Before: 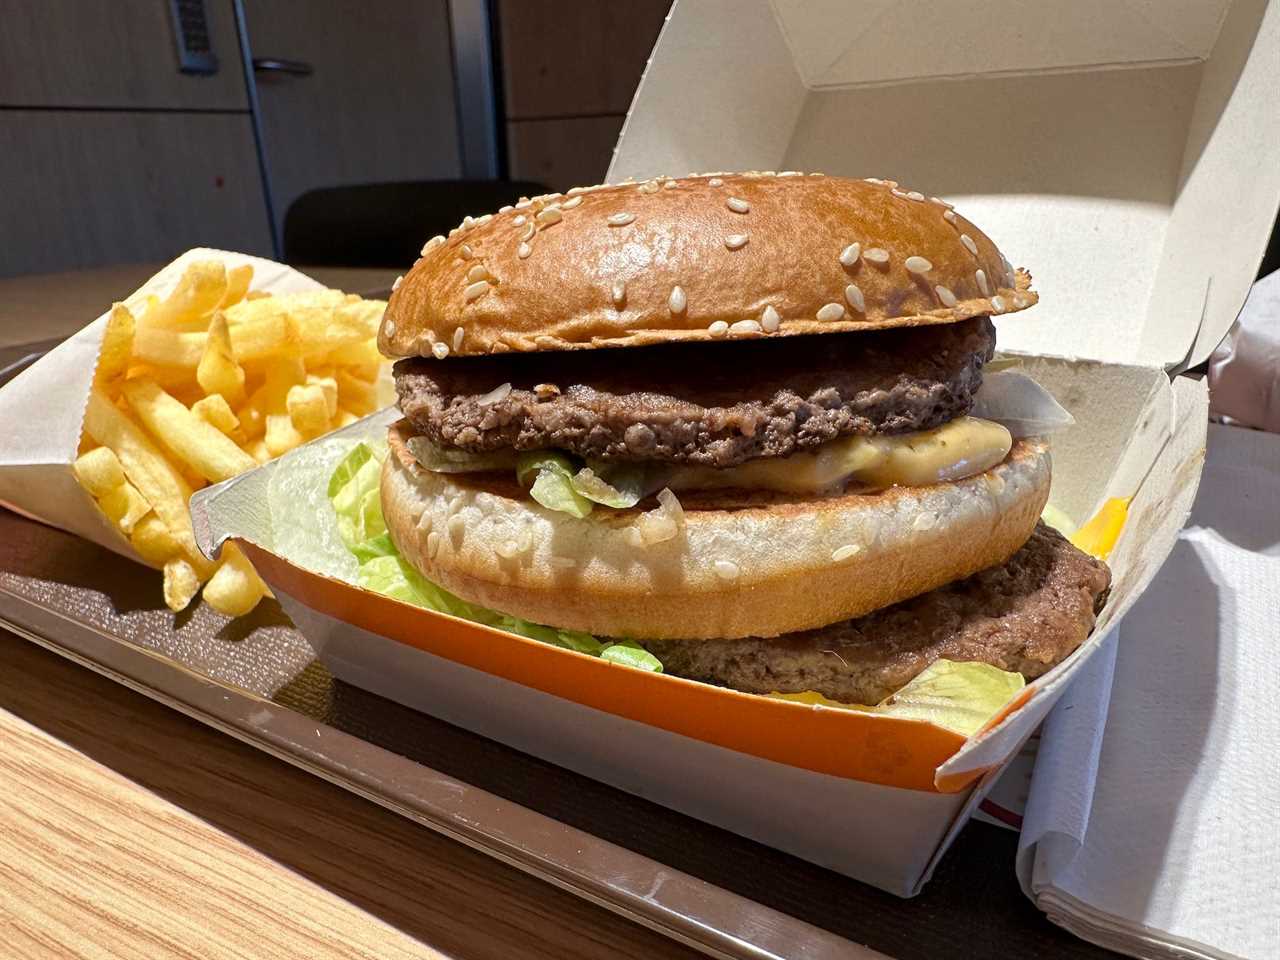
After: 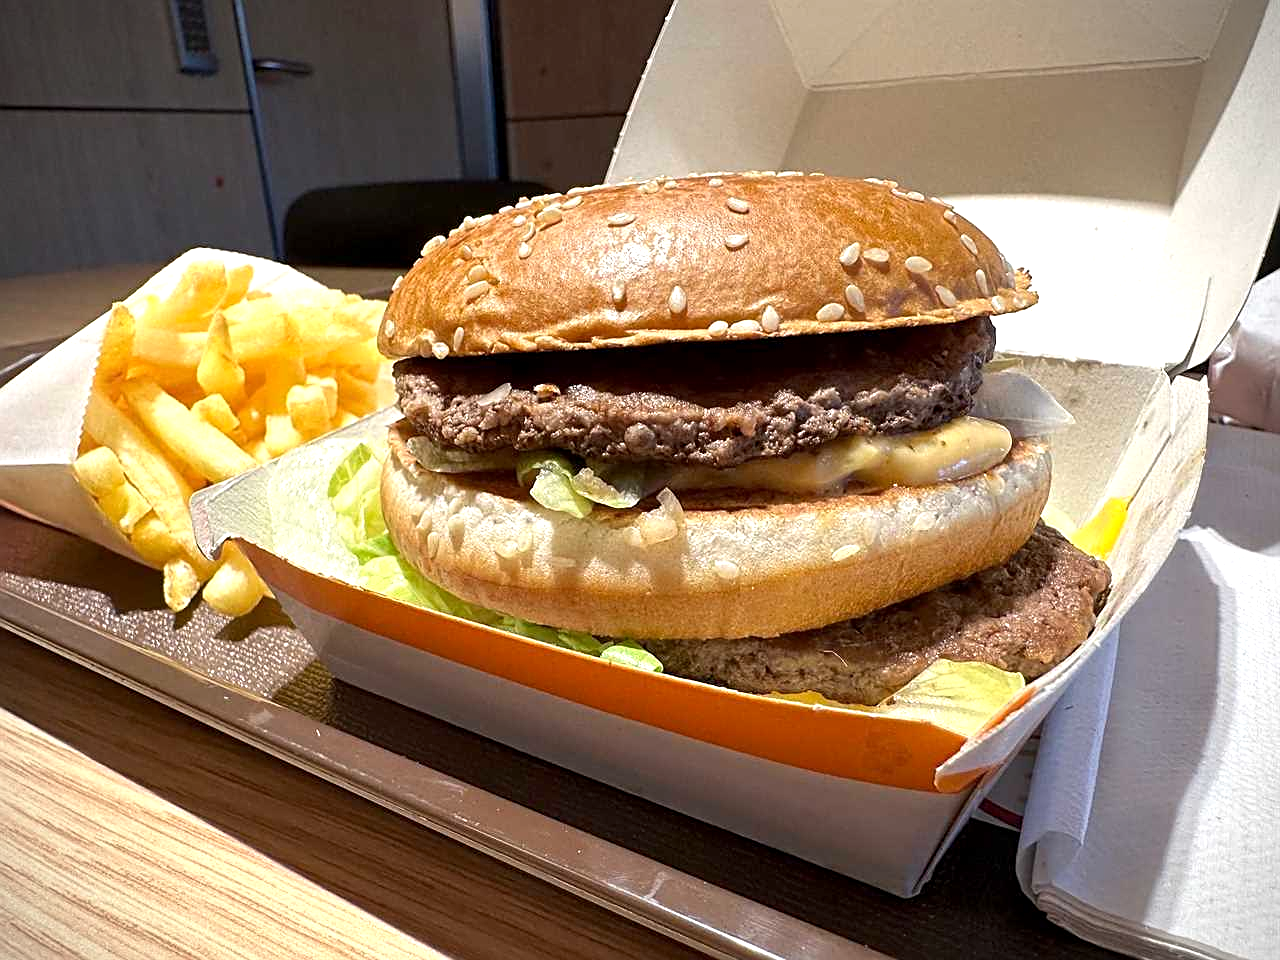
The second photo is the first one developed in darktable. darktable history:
exposure: black level correction 0.001, exposure 0.499 EV, compensate highlight preservation false
vignetting: fall-off radius 61.07%, dithering 16-bit output
sharpen: amount 0.495
